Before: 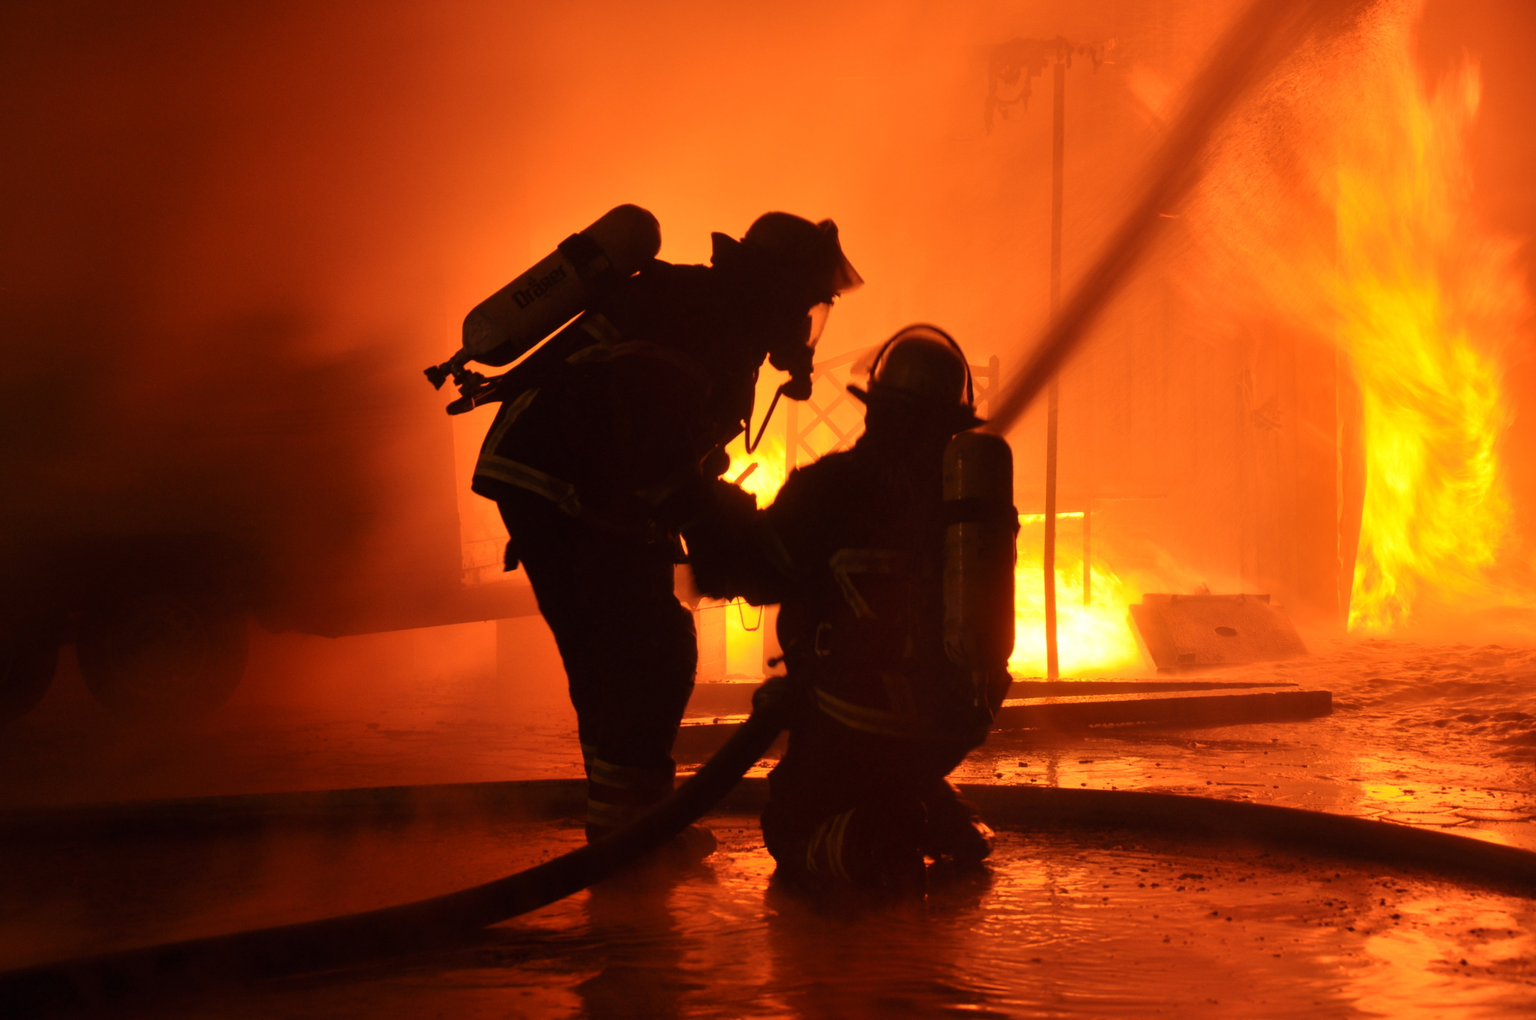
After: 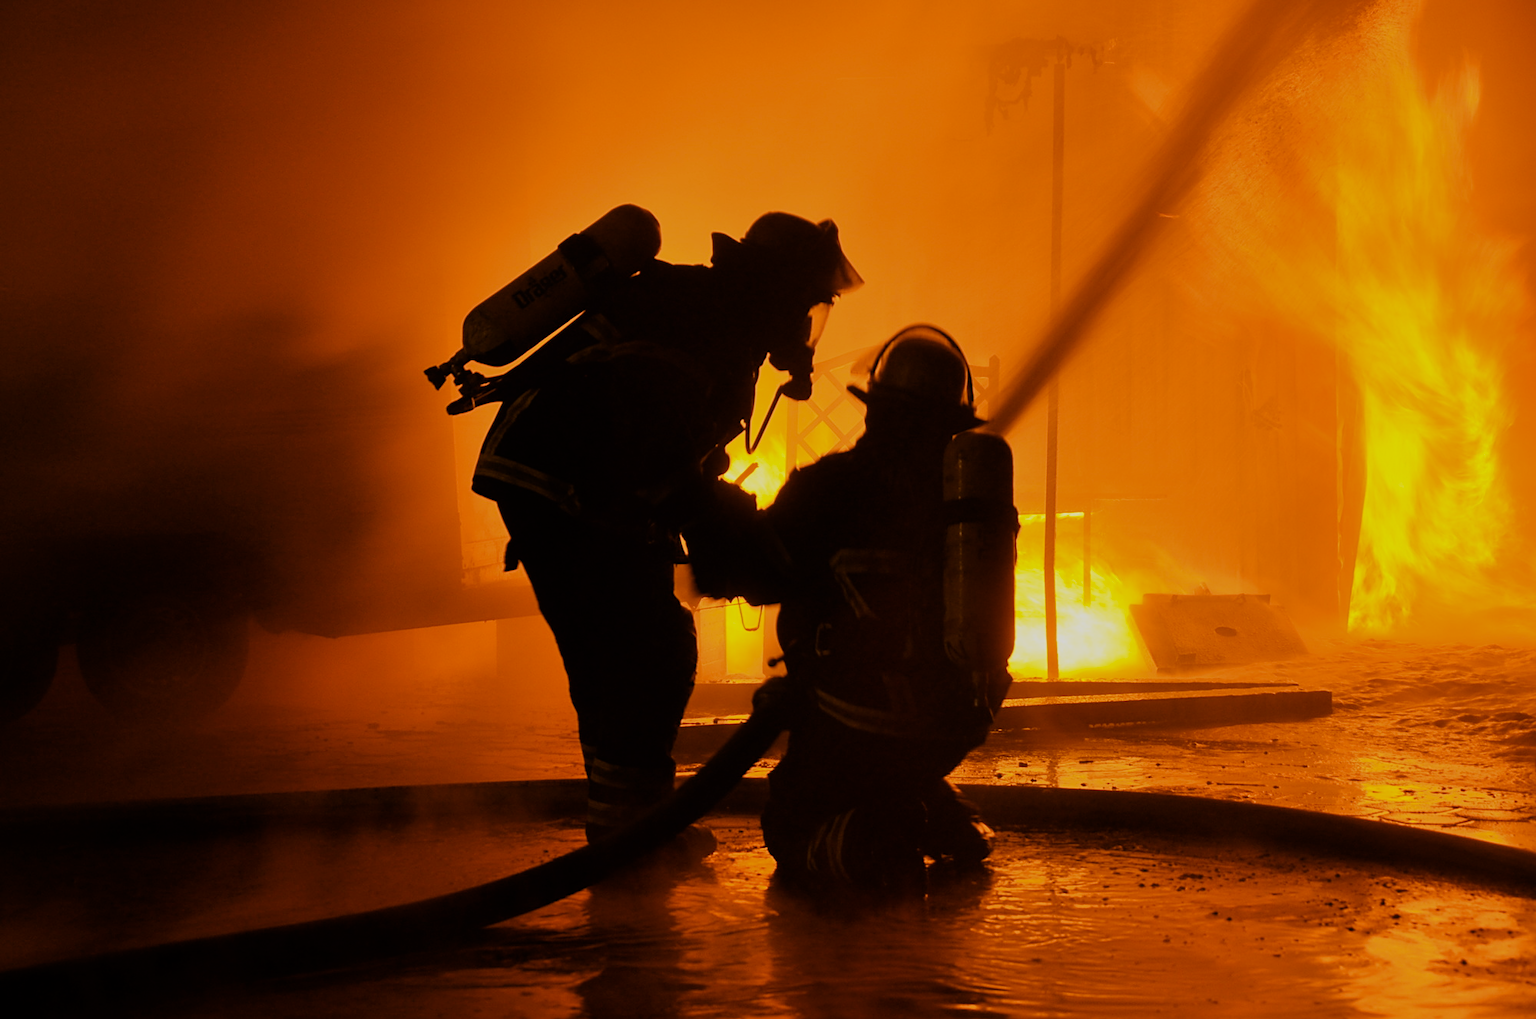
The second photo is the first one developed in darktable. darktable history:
color contrast: green-magenta contrast 0.85, blue-yellow contrast 1.25, unbound 0
filmic rgb: black relative exposure -7.65 EV, white relative exposure 4.56 EV, hardness 3.61
sharpen: on, module defaults
